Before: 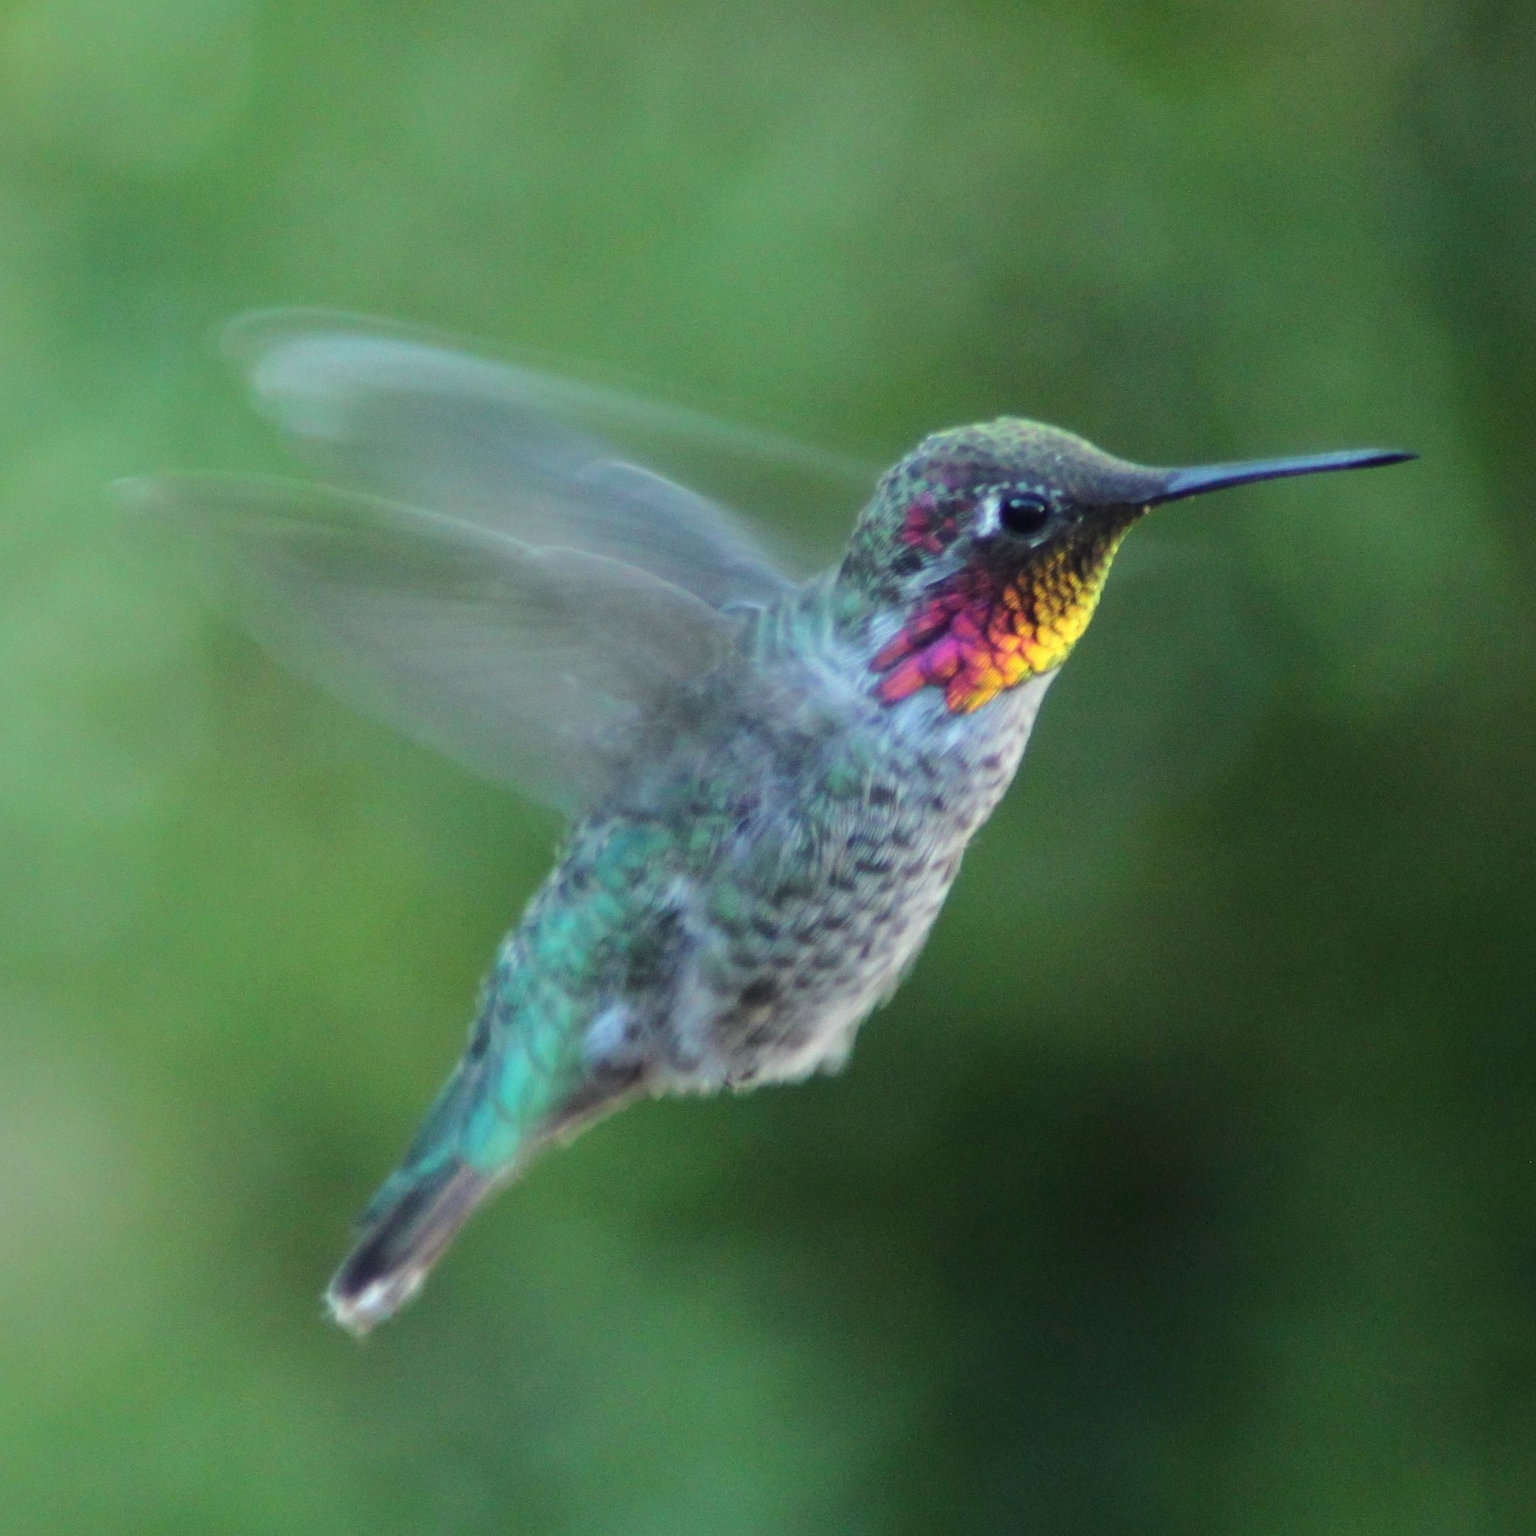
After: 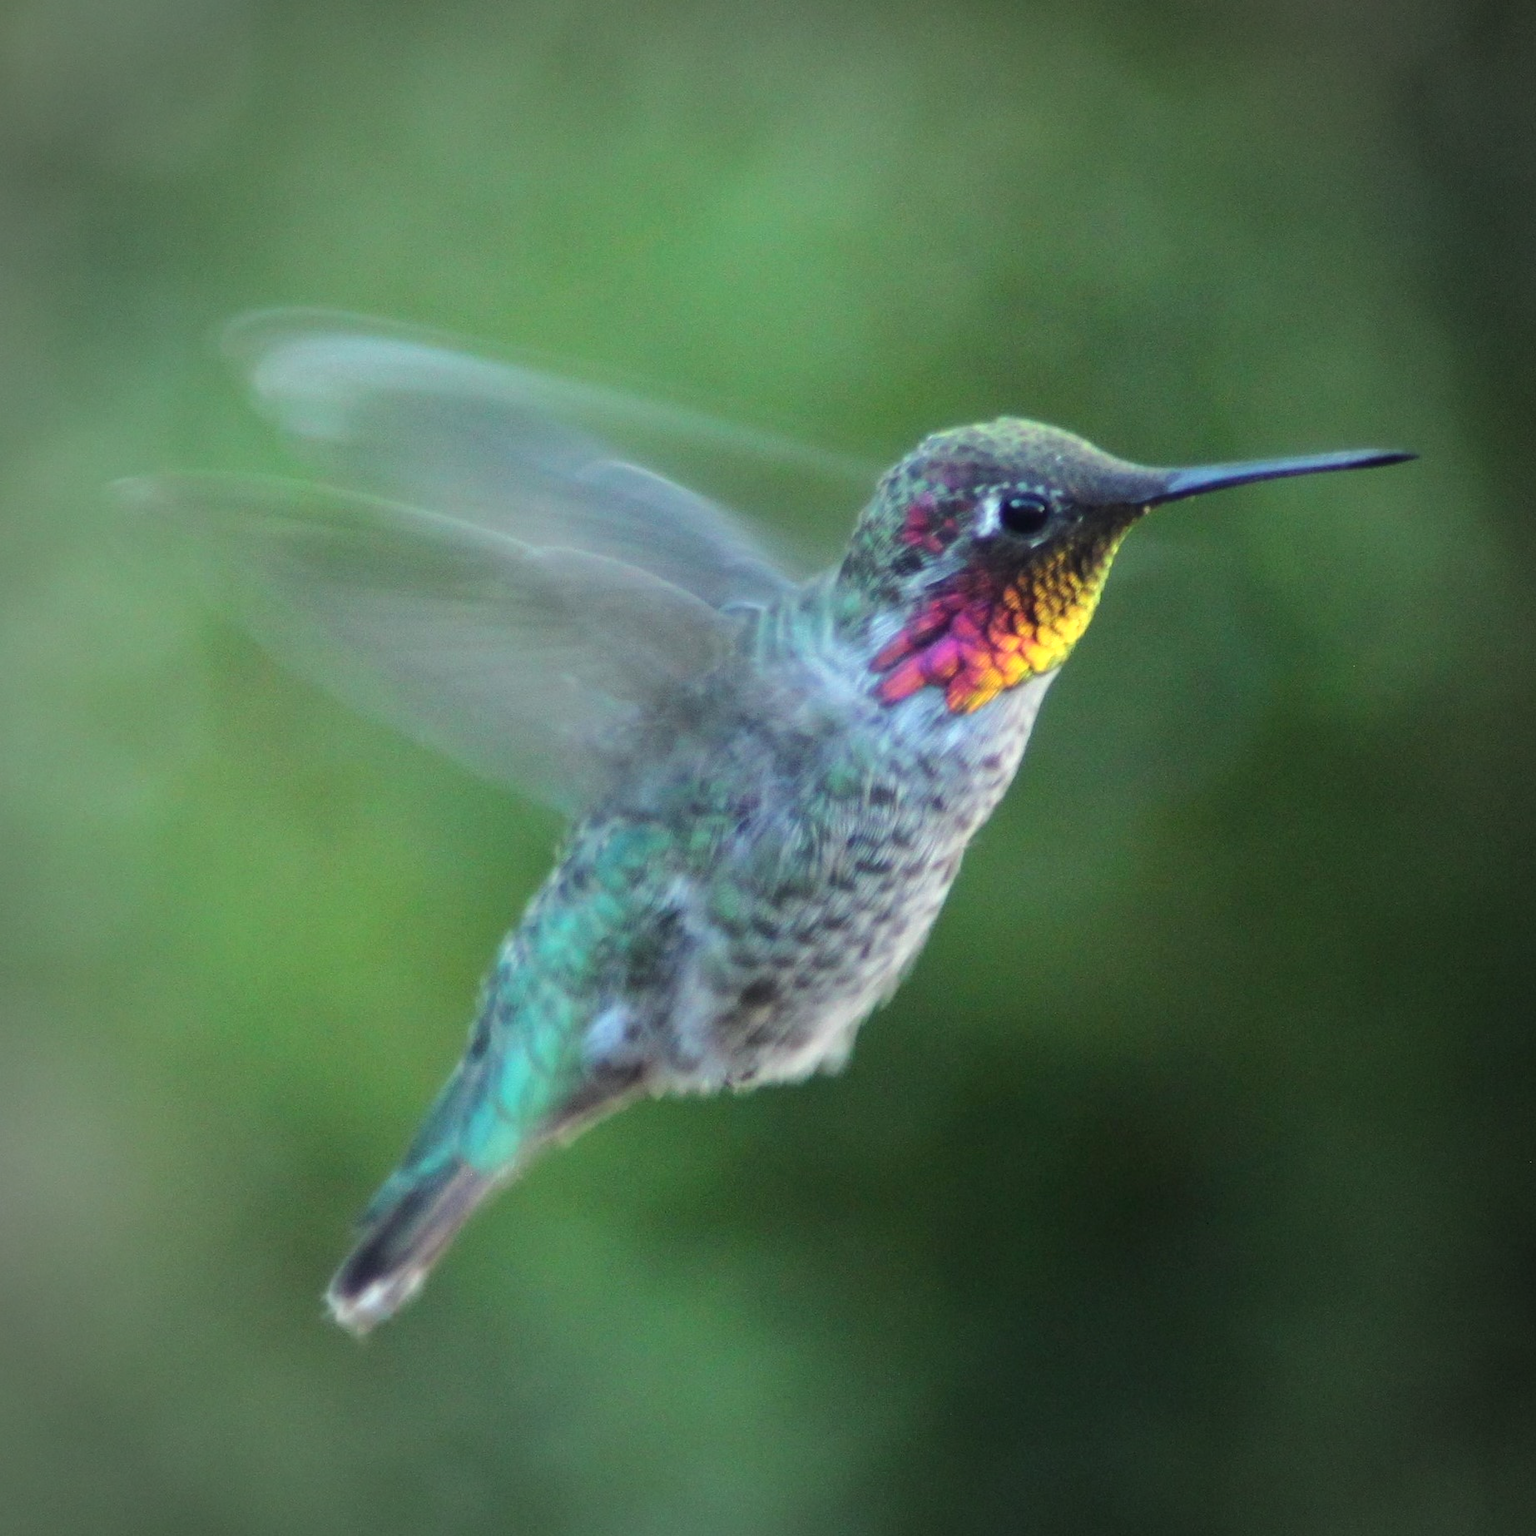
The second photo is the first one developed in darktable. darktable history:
vignetting: fall-off start 71.74%
exposure: black level correction 0, exposure 0.2 EV, compensate exposure bias true, compensate highlight preservation false
